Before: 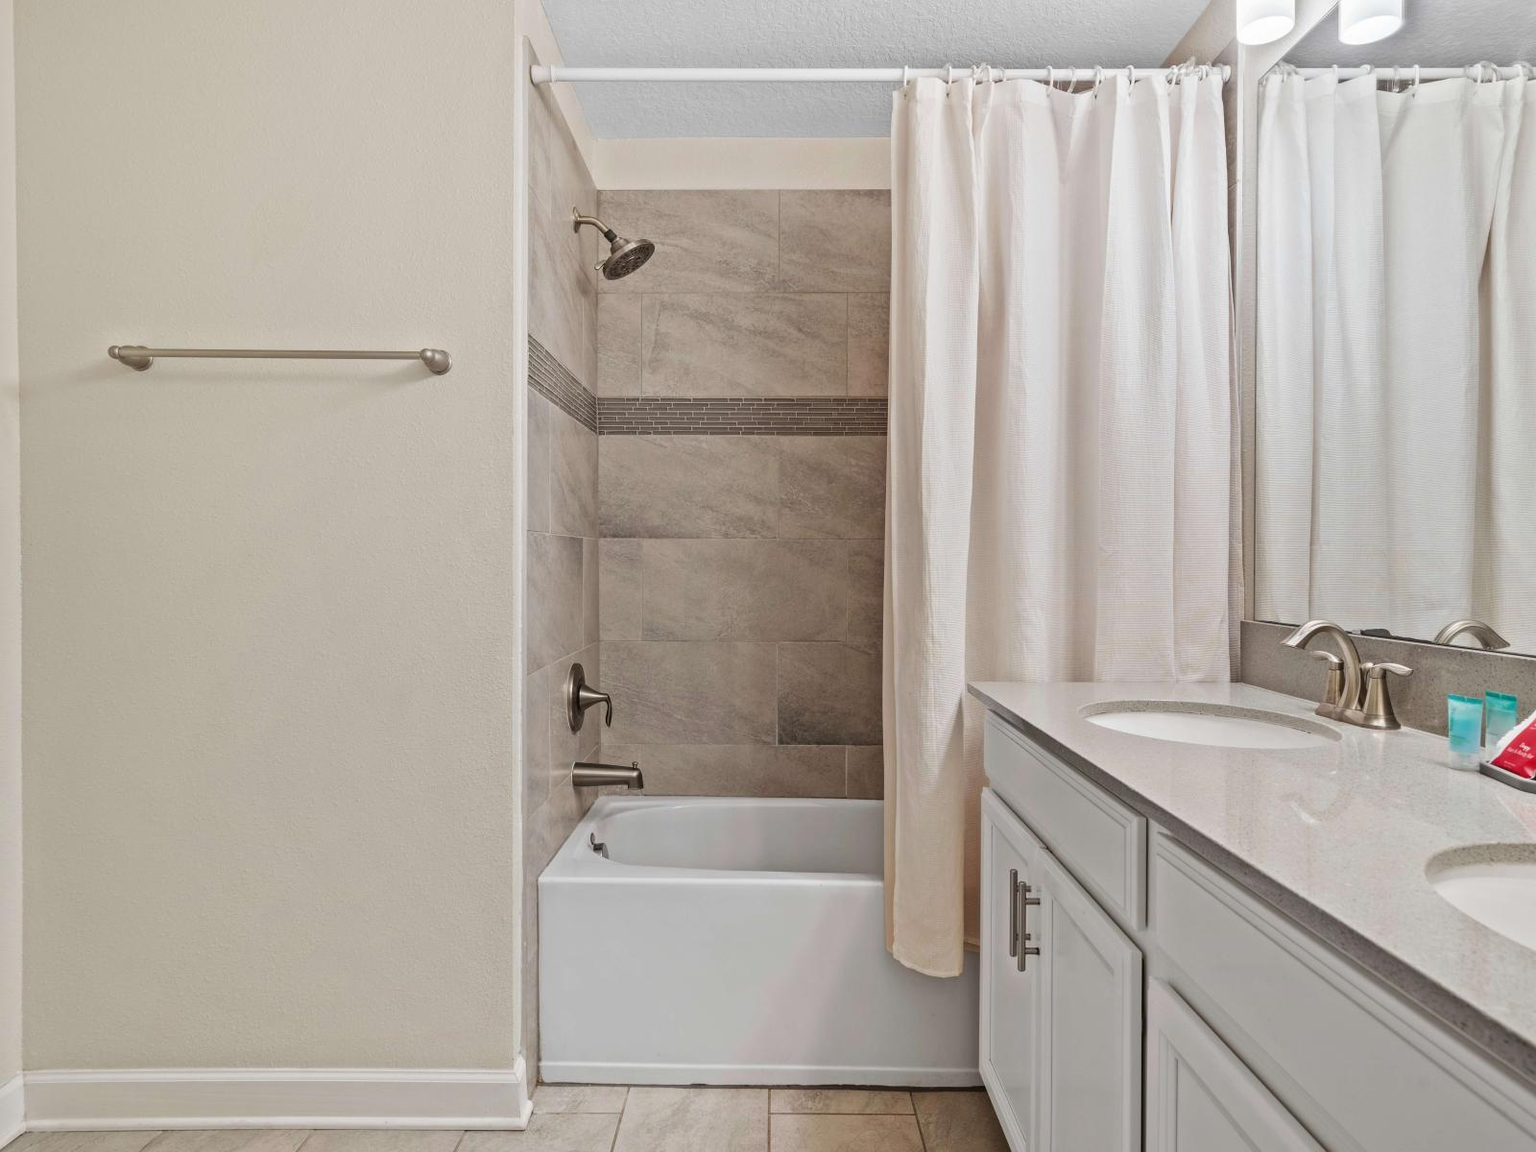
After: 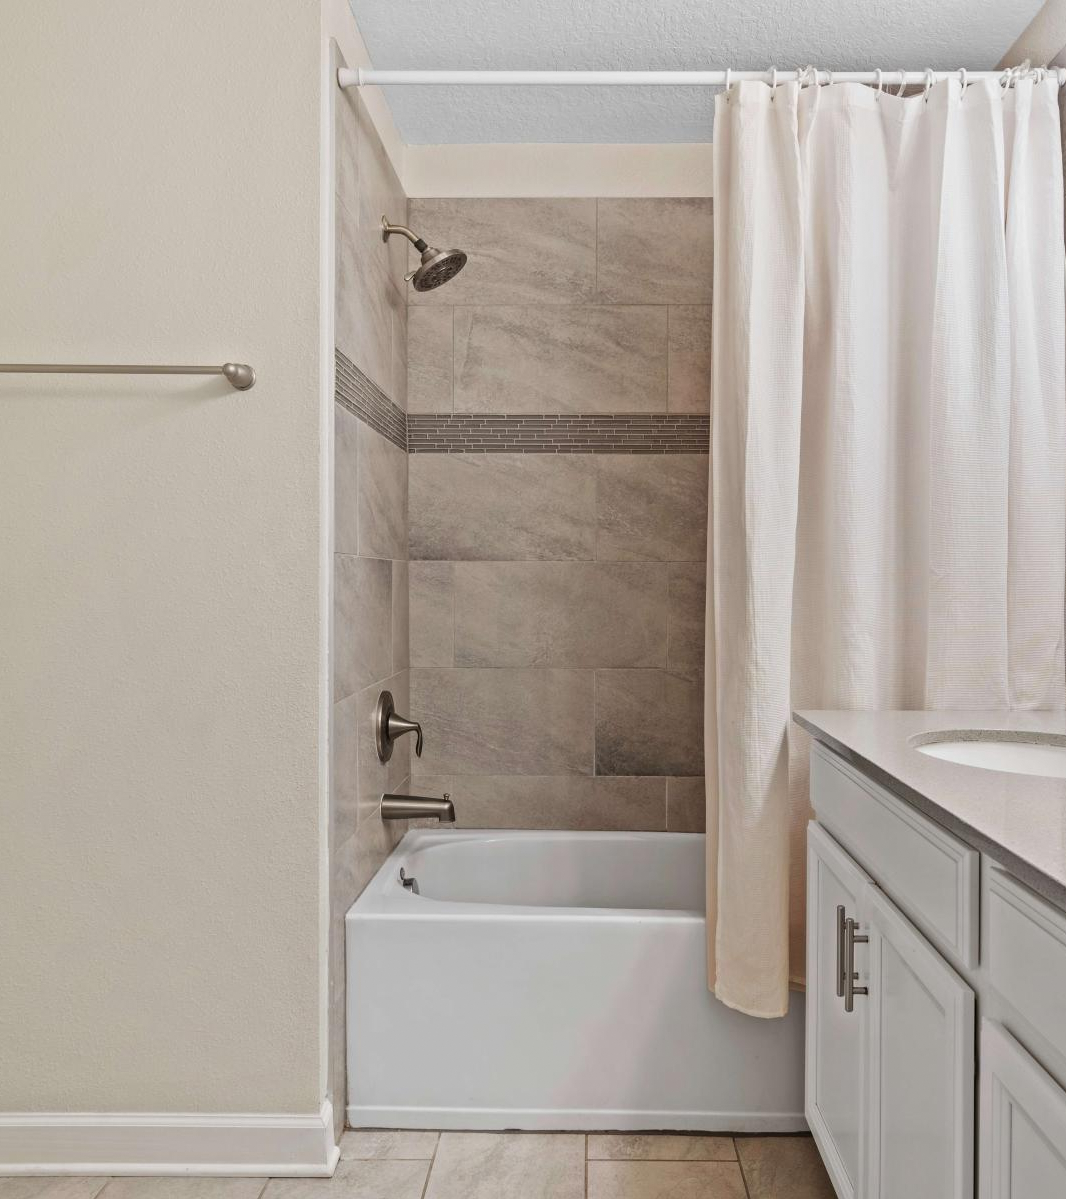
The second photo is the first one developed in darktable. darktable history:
grain: coarseness 0.81 ISO, strength 1.34%, mid-tones bias 0%
crop and rotate: left 13.537%, right 19.796%
